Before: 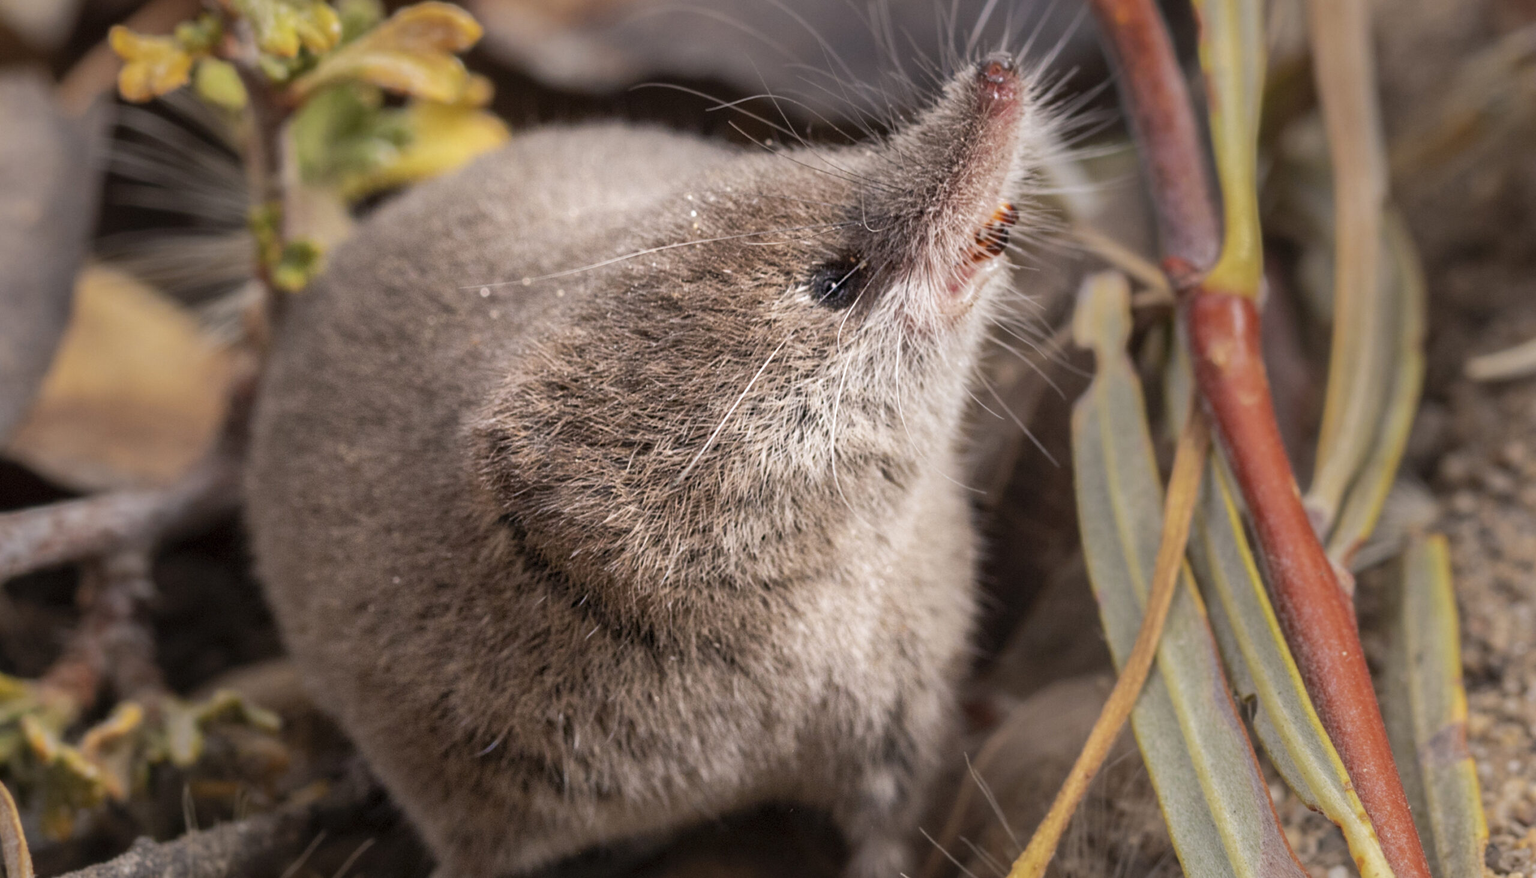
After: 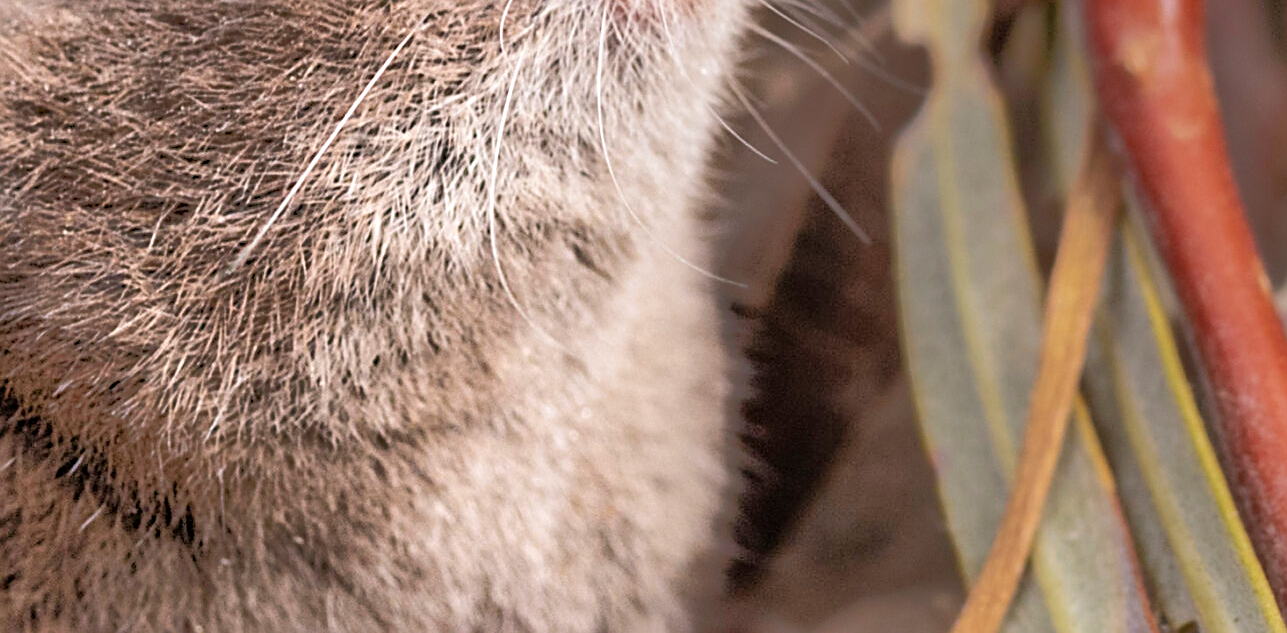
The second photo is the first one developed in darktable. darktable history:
crop: left 35.03%, top 36.625%, right 14.663%, bottom 20.057%
tone equalizer: -8 EV -0.528 EV, -7 EV -0.319 EV, -6 EV -0.083 EV, -5 EV 0.413 EV, -4 EV 0.985 EV, -3 EV 0.791 EV, -2 EV -0.01 EV, -1 EV 0.14 EV, +0 EV -0.012 EV, smoothing 1
sharpen: on, module defaults
